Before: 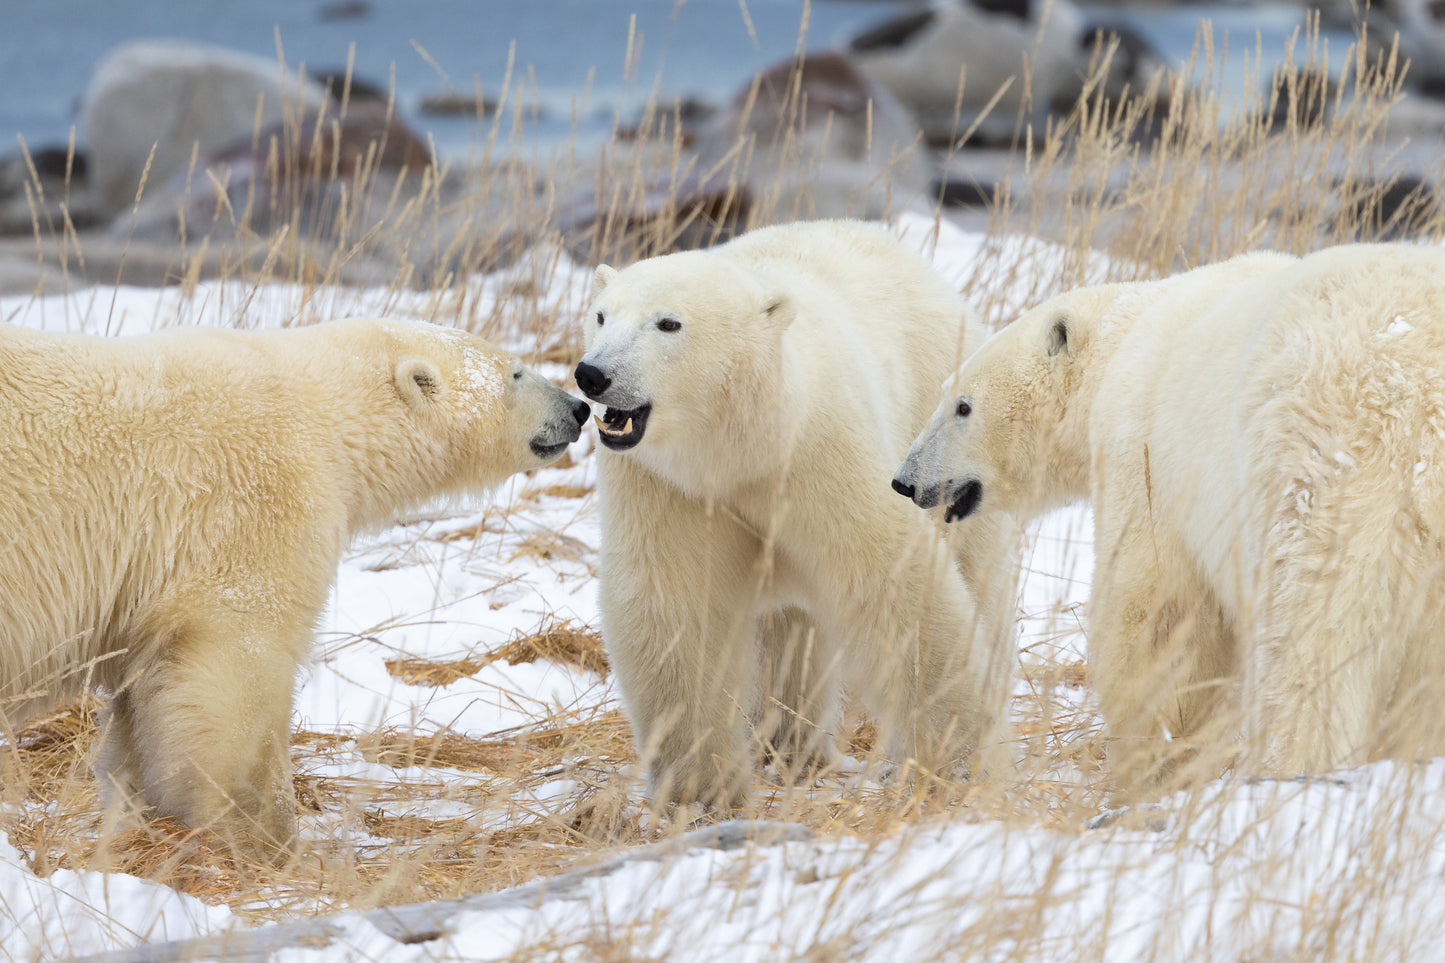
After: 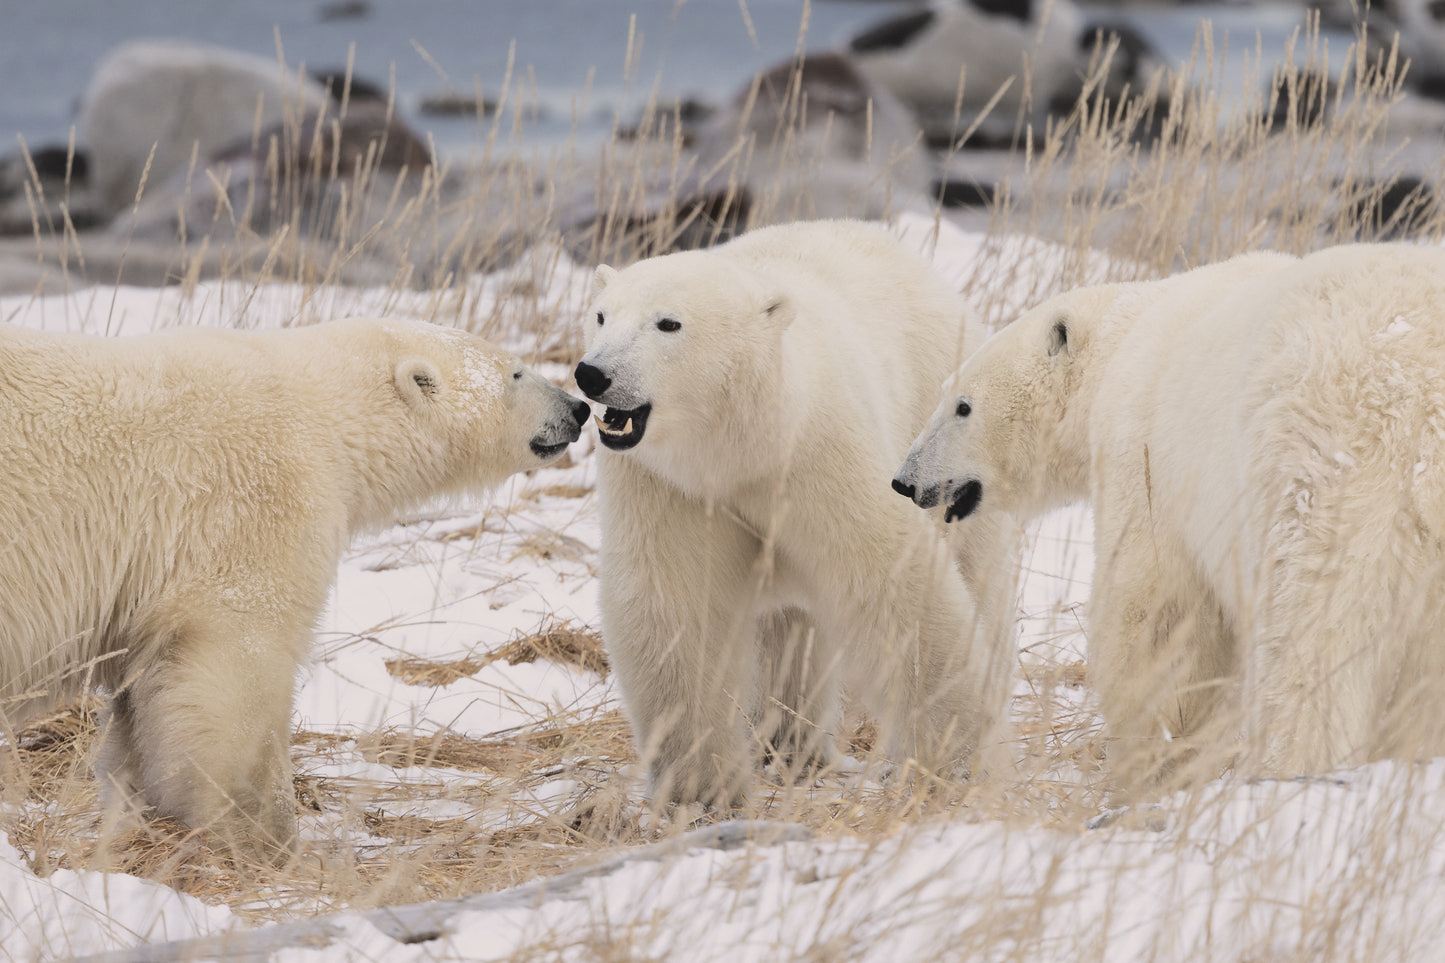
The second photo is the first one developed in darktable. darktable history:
color correction: highlights a* 5.49, highlights b* 5.24, saturation 0.667
exposure: black level correction -0.017, exposure -1.071 EV, compensate highlight preservation false
base curve: curves: ch0 [(0, 0) (0.028, 0.03) (0.121, 0.232) (0.46, 0.748) (0.859, 0.968) (1, 1)]
